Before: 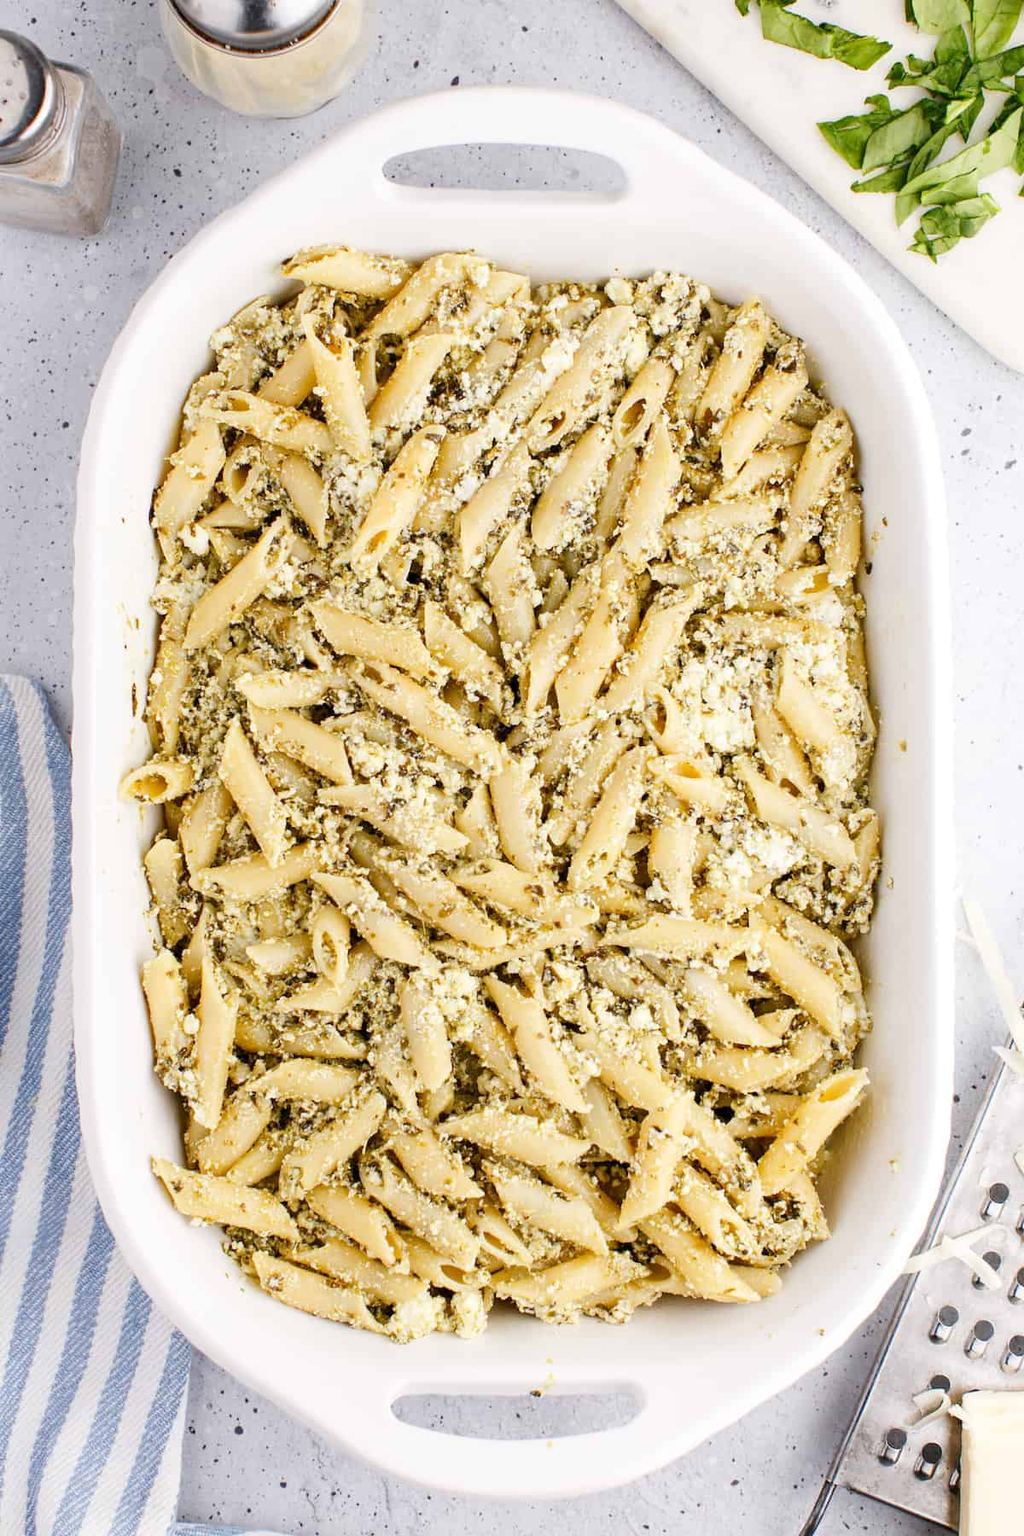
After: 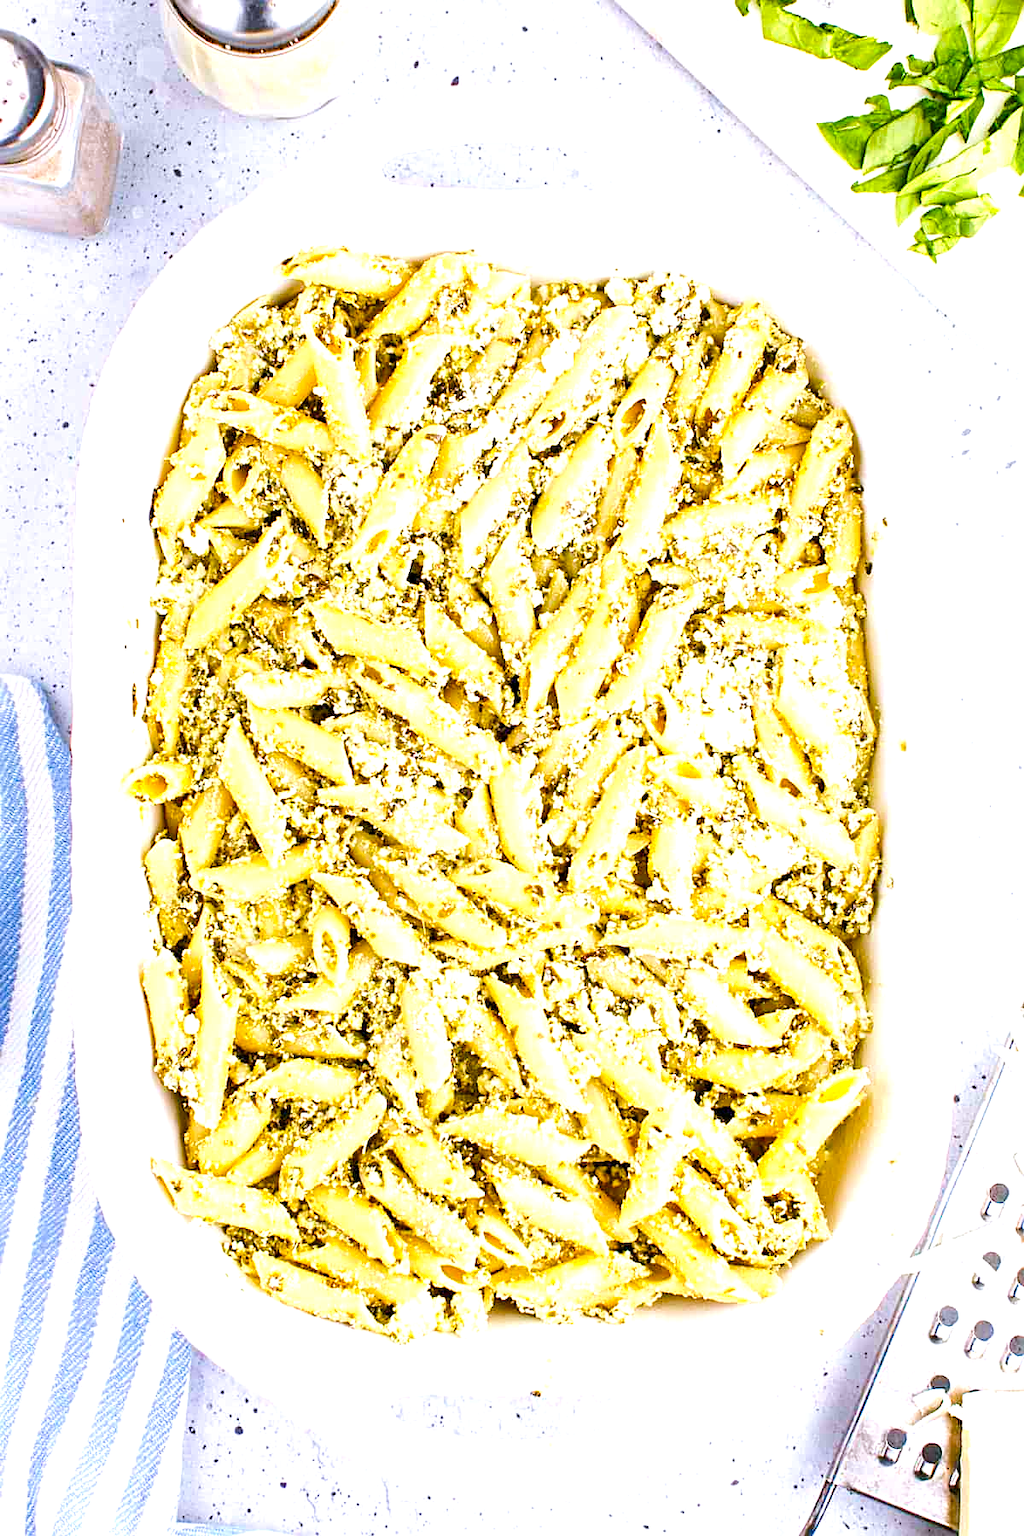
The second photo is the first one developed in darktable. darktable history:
sharpen: on, module defaults
color balance rgb: shadows lift › chroma 2.05%, shadows lift › hue 247.6°, highlights gain › luminance 16.904%, highlights gain › chroma 2.904%, highlights gain › hue 261.13°, linear chroma grading › global chroma 24.93%, perceptual saturation grading › global saturation 15.644%, perceptual saturation grading › highlights -19.249%, perceptual saturation grading › shadows 19.268%, perceptual brilliance grading › mid-tones 9.576%, perceptual brilliance grading › shadows 15.149%, global vibrance 20%
exposure: exposure 0.639 EV, compensate highlight preservation false
velvia: on, module defaults
